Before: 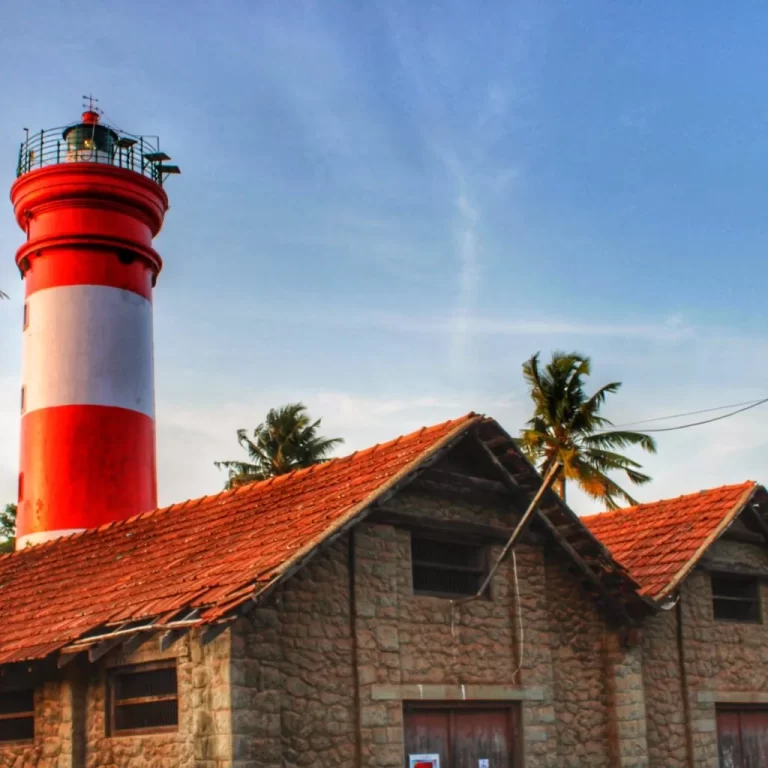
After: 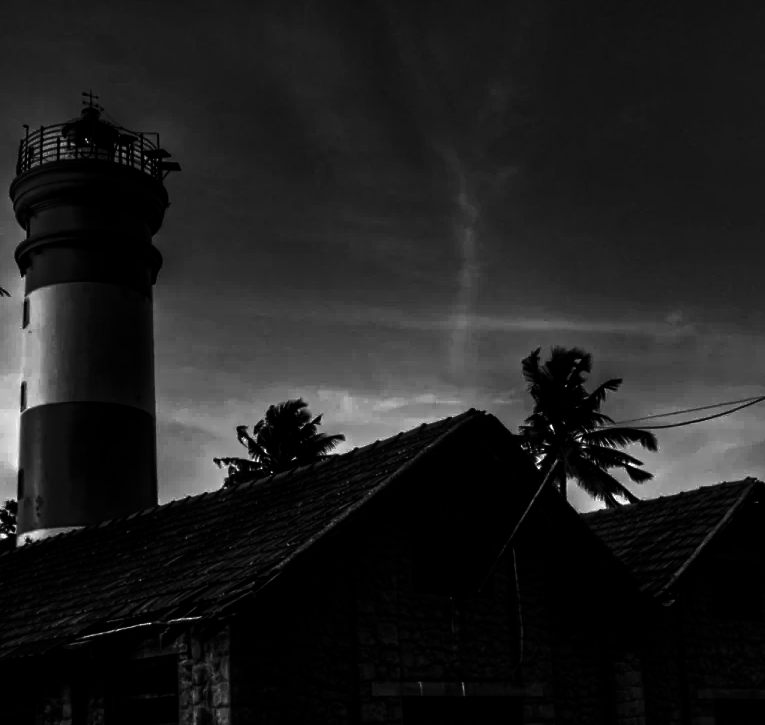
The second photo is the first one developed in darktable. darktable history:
contrast equalizer: octaves 7, y [[0.509, 0.514, 0.523, 0.542, 0.578, 0.603], [0.5 ×6], [0.509, 0.514, 0.523, 0.542, 0.578, 0.603], [0.001, 0.002, 0.003, 0.005, 0.01, 0.013], [0.001, 0.002, 0.003, 0.005, 0.01, 0.013]]
contrast brightness saturation: contrast 0.02, brightness -1, saturation -1
levels: levels [0, 0.618, 1]
crop: top 0.448%, right 0.264%, bottom 5.045%
